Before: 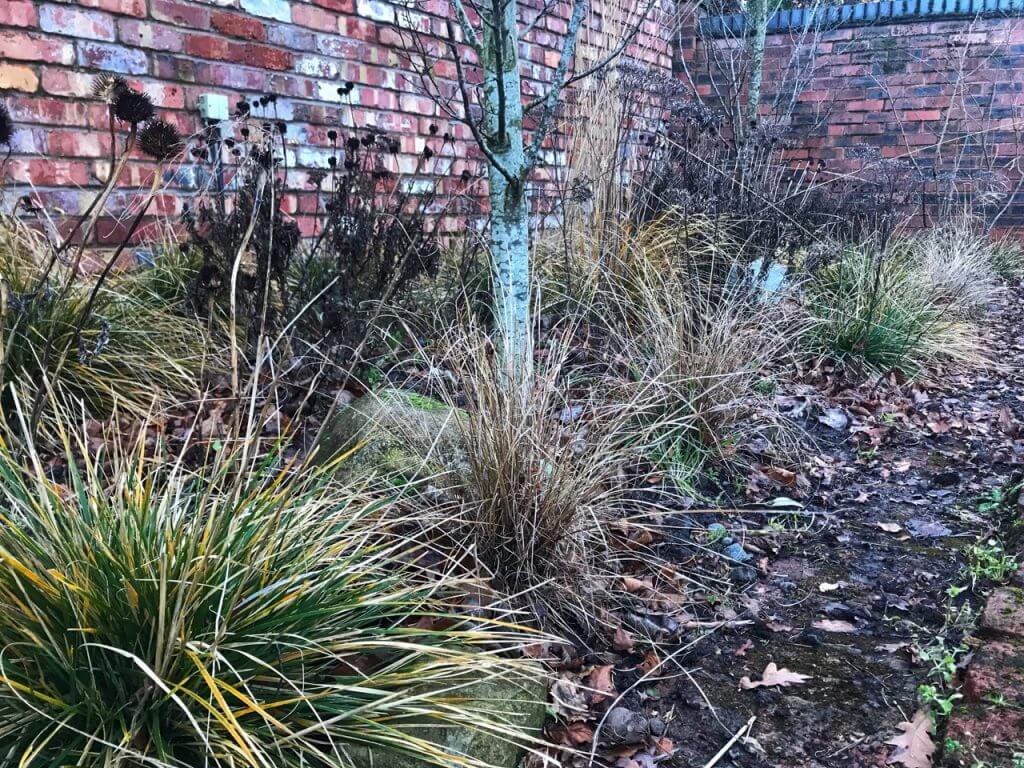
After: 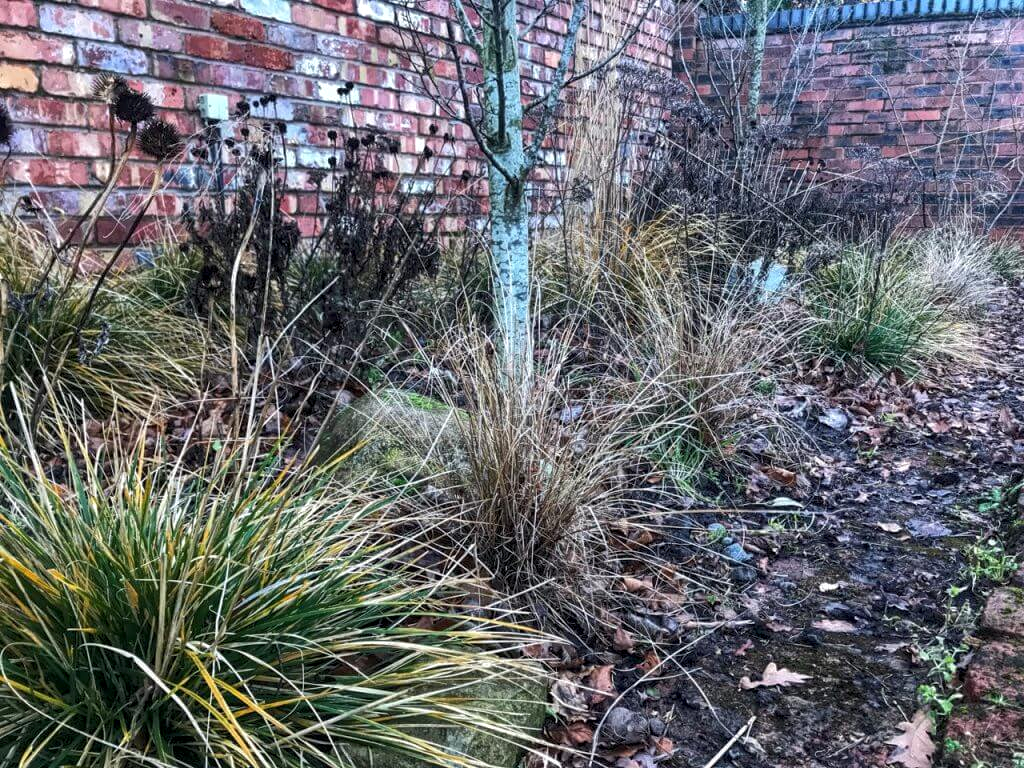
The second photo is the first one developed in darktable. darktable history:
local contrast: highlights 95%, shadows 88%, detail 160%, midtone range 0.2
